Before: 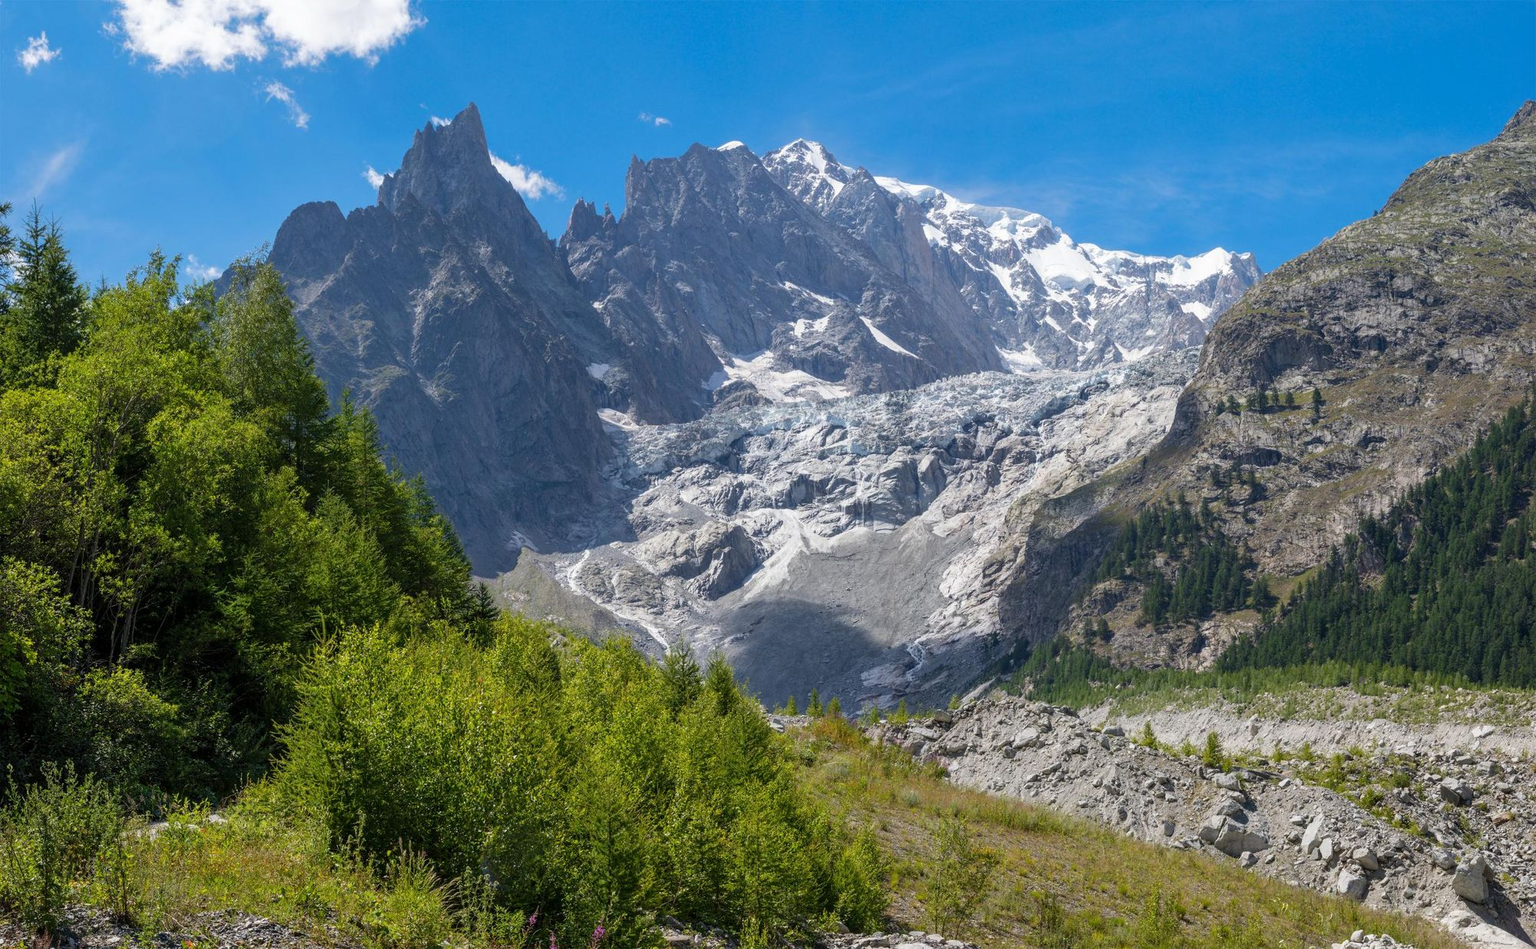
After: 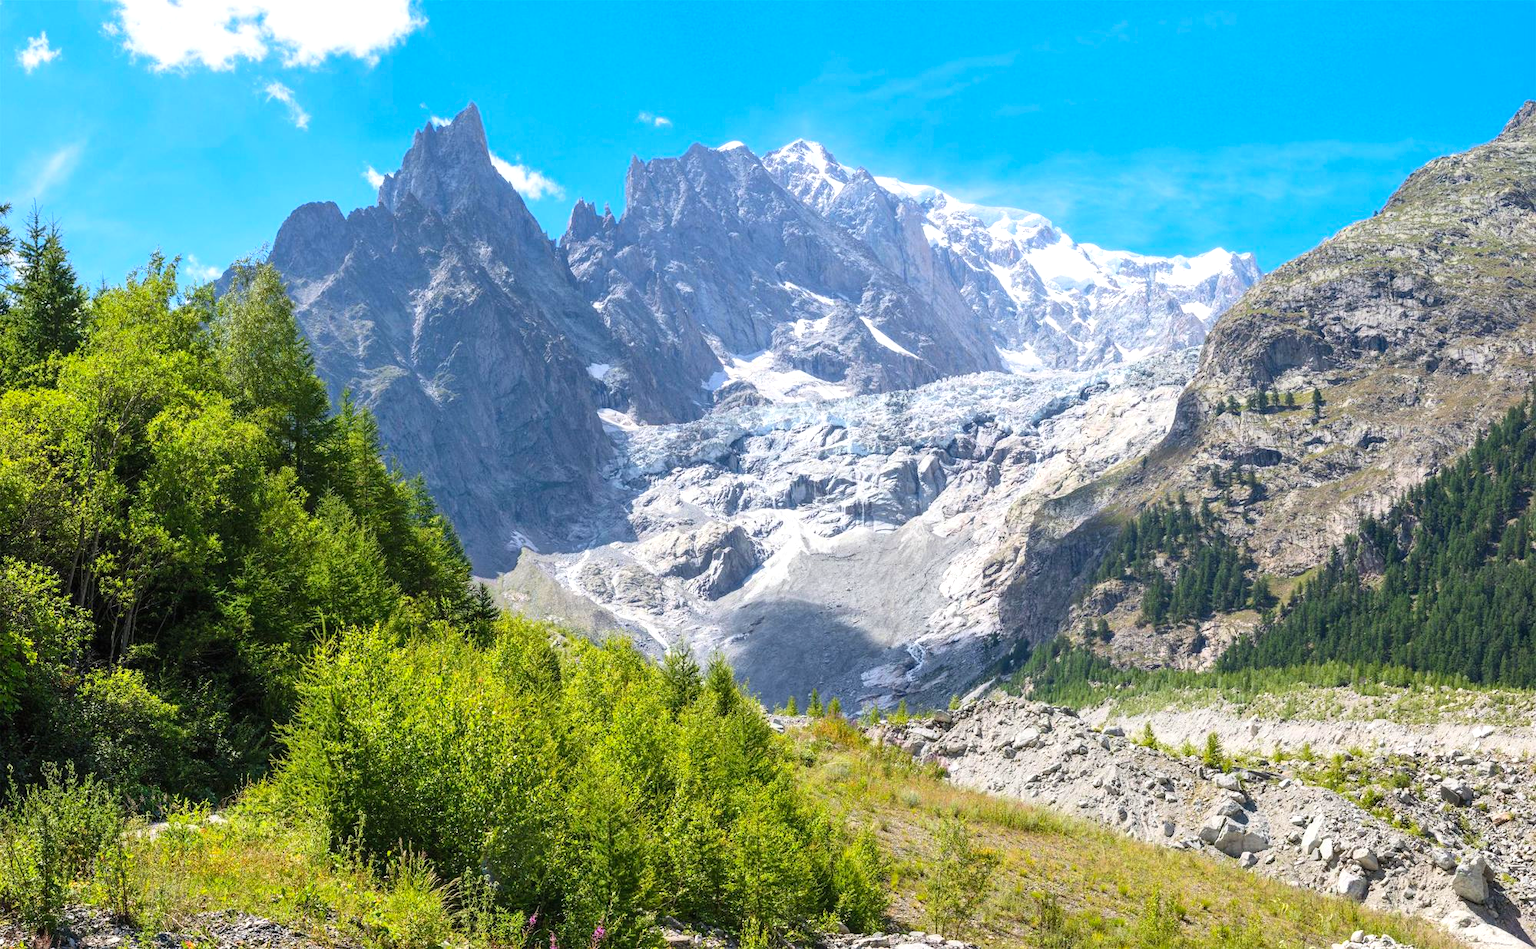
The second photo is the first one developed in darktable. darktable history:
exposure: black level correction 0, exposure 0.498 EV, compensate highlight preservation false
contrast brightness saturation: contrast 0.205, brightness 0.16, saturation 0.227
